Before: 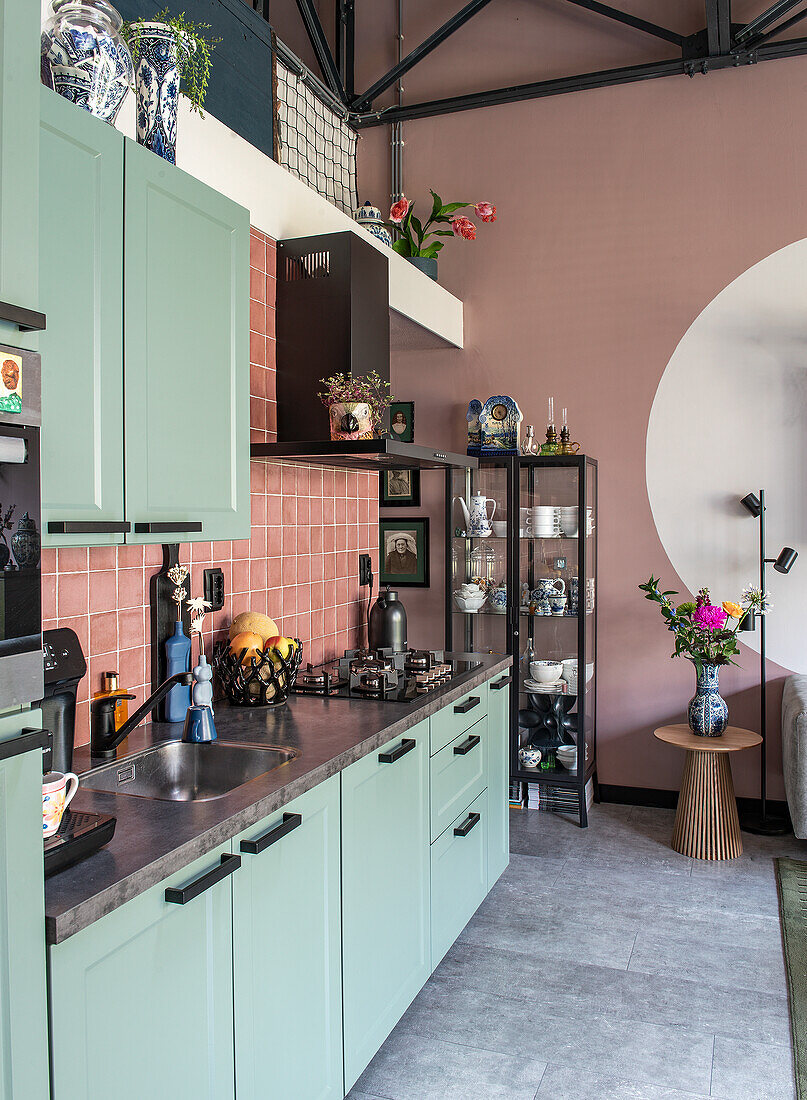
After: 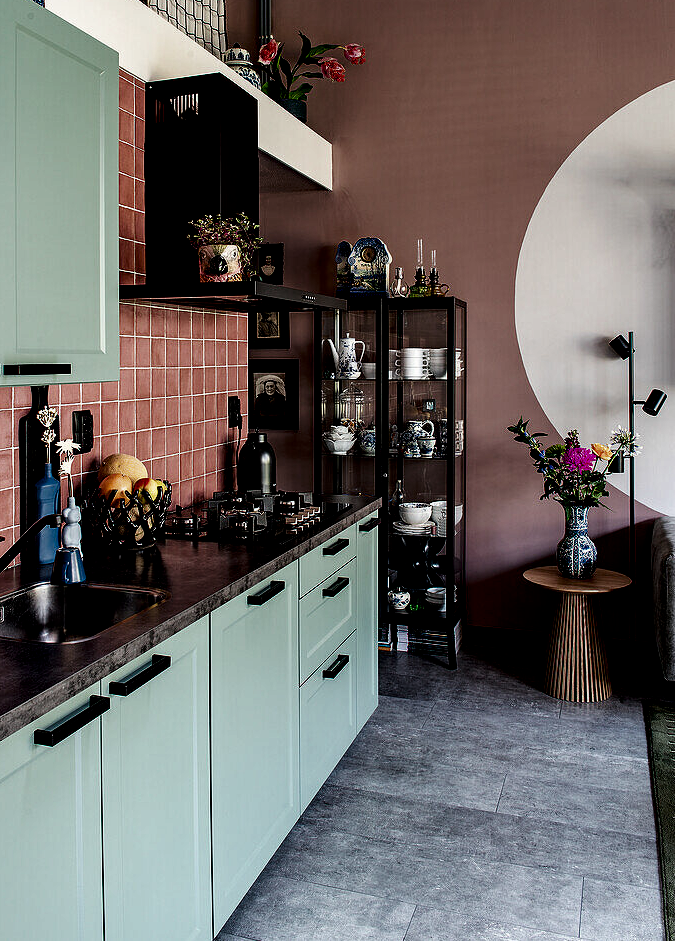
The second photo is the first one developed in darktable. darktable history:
contrast brightness saturation: brightness -0.507
crop: left 16.27%, top 14.395%
filmic rgb: middle gray luminance 13.78%, black relative exposure -2.07 EV, white relative exposure 3.08 EV, target black luminance 0%, hardness 1.81, latitude 59.39%, contrast 1.743, highlights saturation mix 6.42%, shadows ↔ highlights balance -36.64%
